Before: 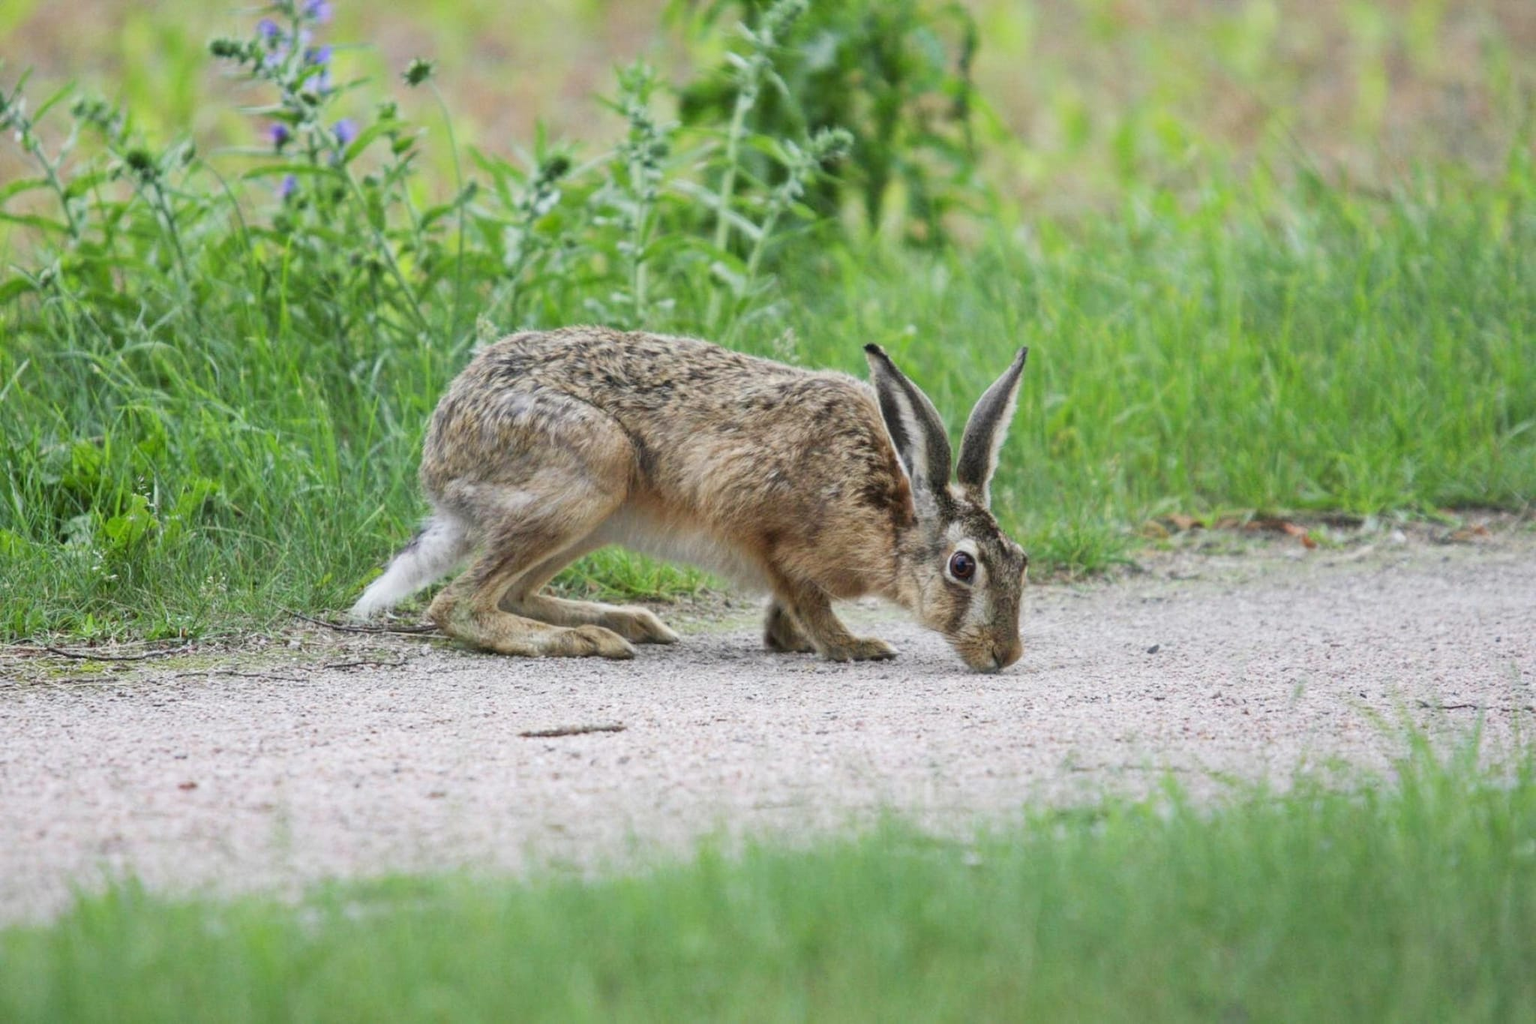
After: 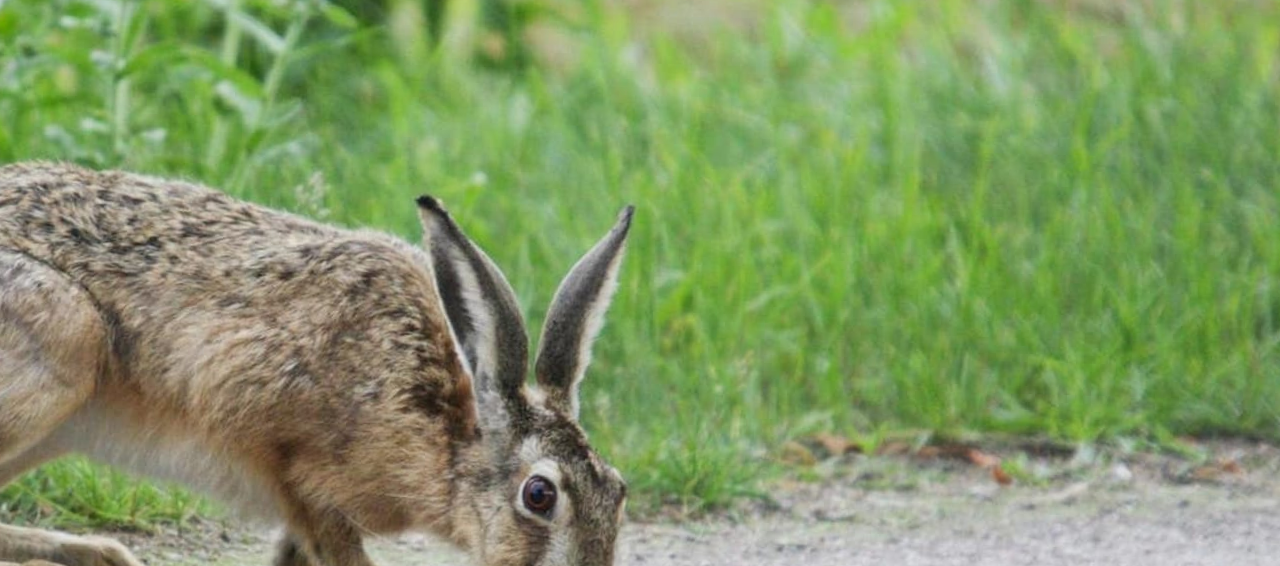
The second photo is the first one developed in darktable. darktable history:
crop: left 36.005%, top 18.293%, right 0.31%, bottom 38.444%
rotate and perspective: rotation 1.57°, crop left 0.018, crop right 0.982, crop top 0.039, crop bottom 0.961
